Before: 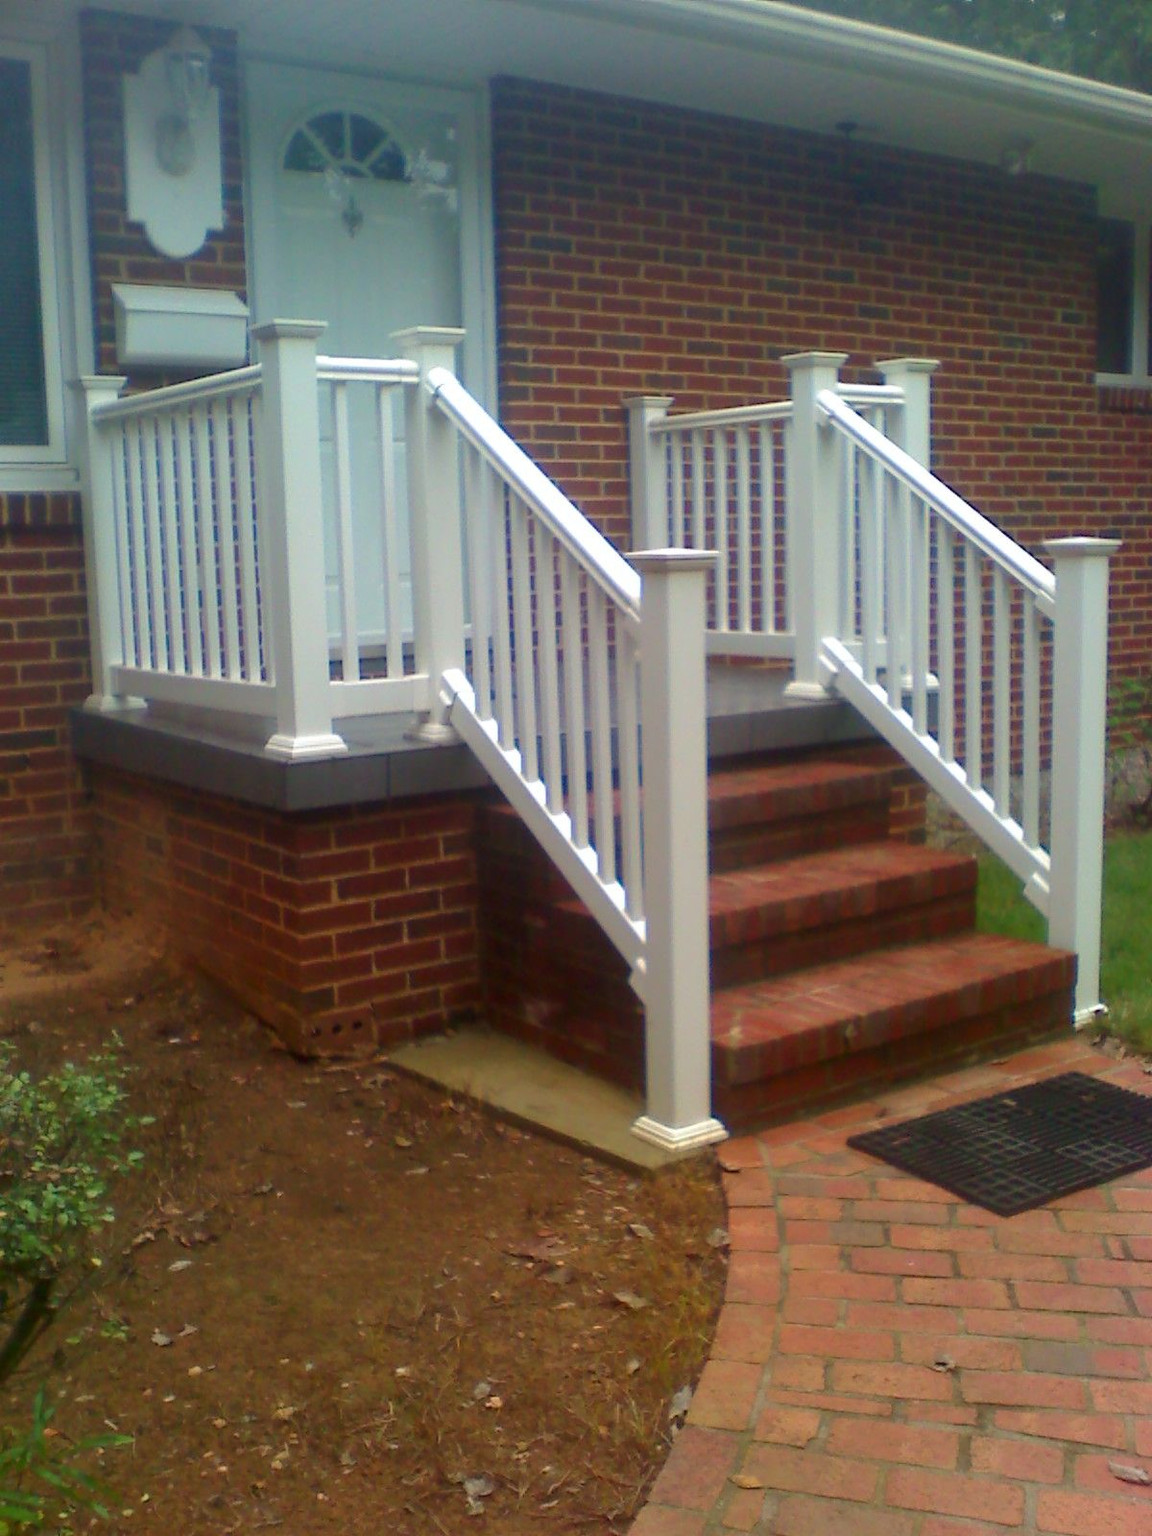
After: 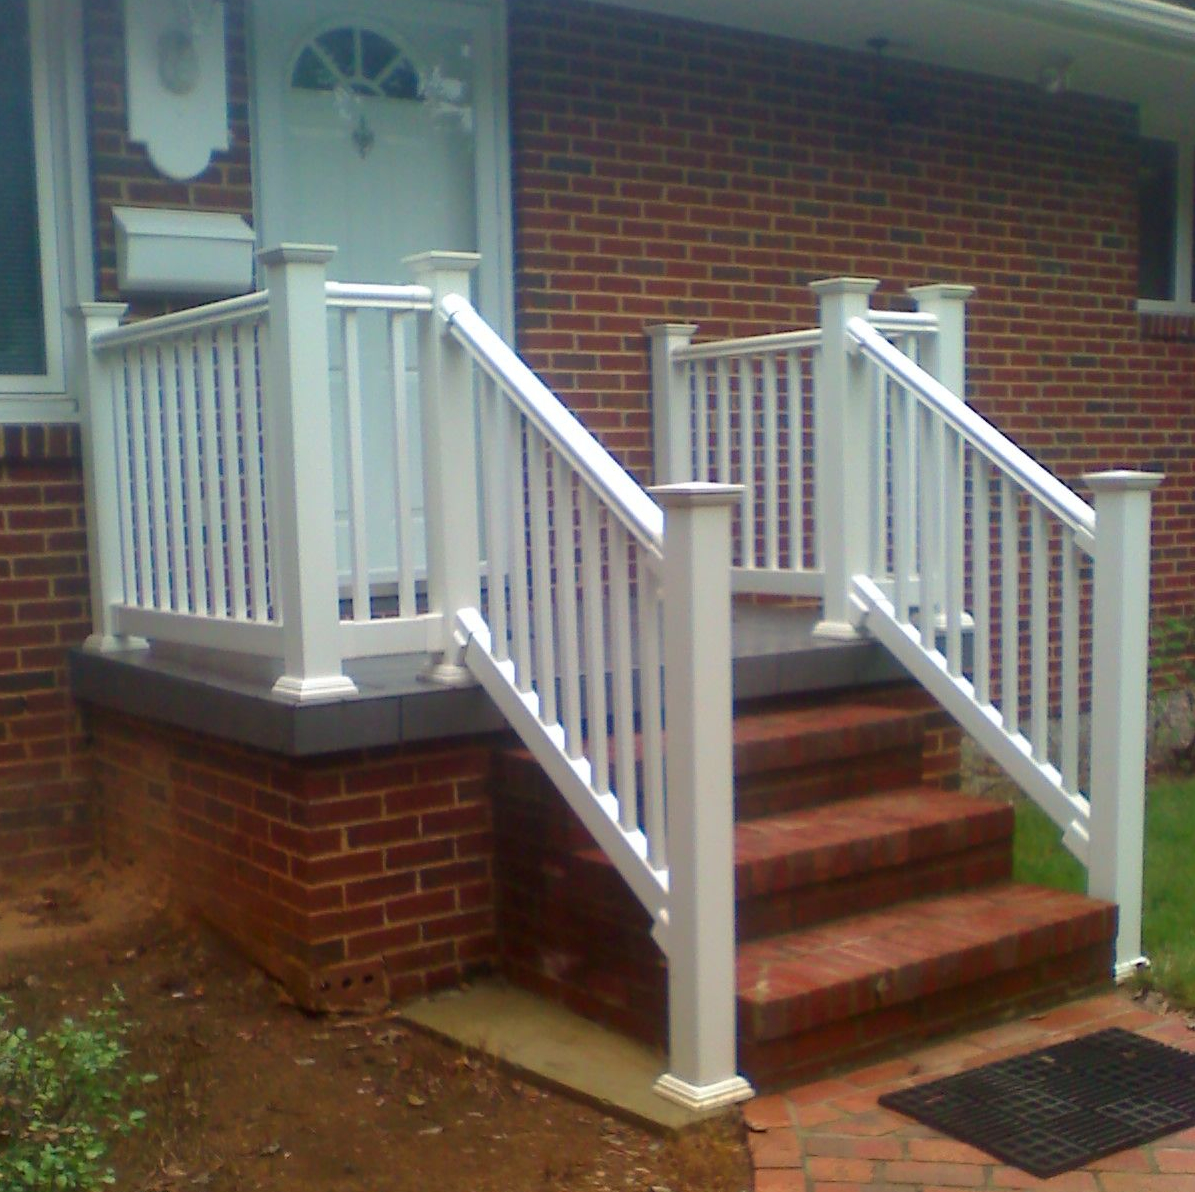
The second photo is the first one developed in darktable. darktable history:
crop: left 0.374%, top 5.568%, bottom 19.918%
